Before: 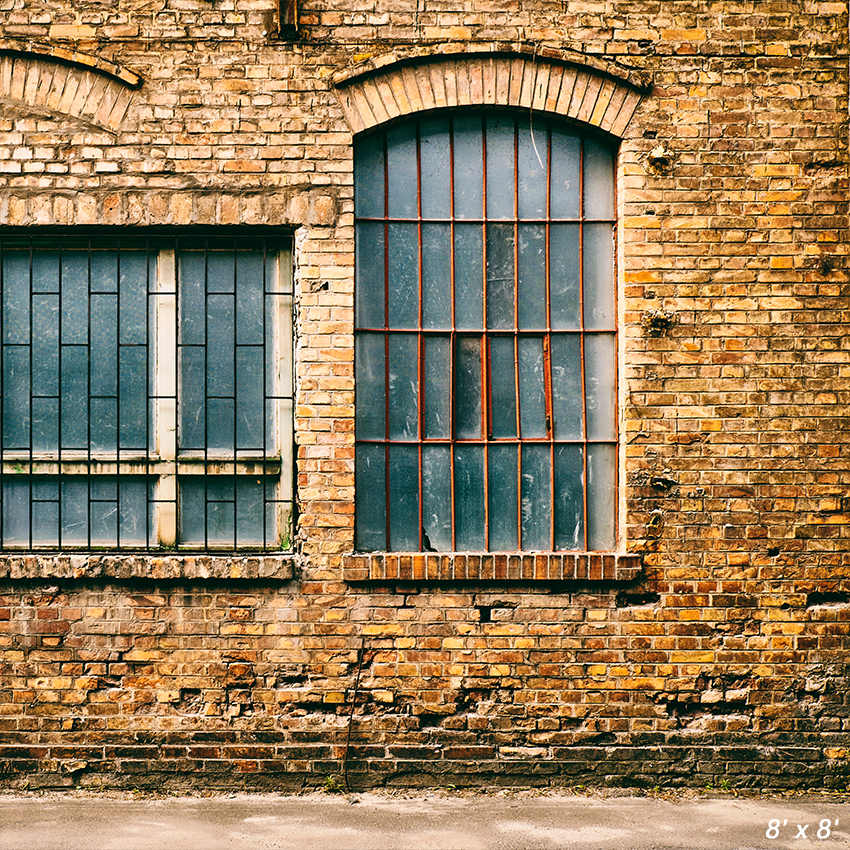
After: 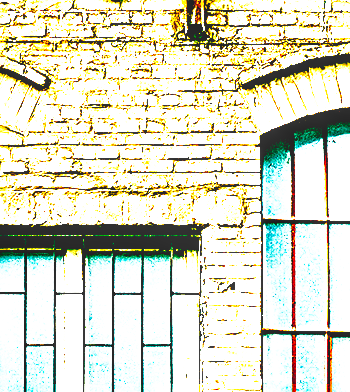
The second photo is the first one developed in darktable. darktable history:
color balance rgb: perceptual saturation grading › global saturation 17.932%, perceptual brilliance grading › global brilliance 29.672%, perceptual brilliance grading › highlights 12.146%, perceptual brilliance grading › mid-tones 24.214%, global vibrance 7.693%
exposure: black level correction 0.015, exposure 1.762 EV, compensate highlight preservation false
crop and rotate: left 10.95%, top 0.111%, right 47.856%, bottom 53.732%
local contrast: on, module defaults
sharpen: radius 3.04, amount 0.769
tone equalizer: -8 EV -0.405 EV, -7 EV -0.389 EV, -6 EV -0.35 EV, -5 EV -0.183 EV, -3 EV 0.257 EV, -2 EV 0.331 EV, -1 EV 0.4 EV, +0 EV 0.422 EV, edges refinement/feathering 500, mask exposure compensation -1.57 EV, preserve details no
base curve: curves: ch0 [(0, 0) (0.018, 0.026) (0.143, 0.37) (0.33, 0.731) (0.458, 0.853) (0.735, 0.965) (0.905, 0.986) (1, 1)], preserve colors none
